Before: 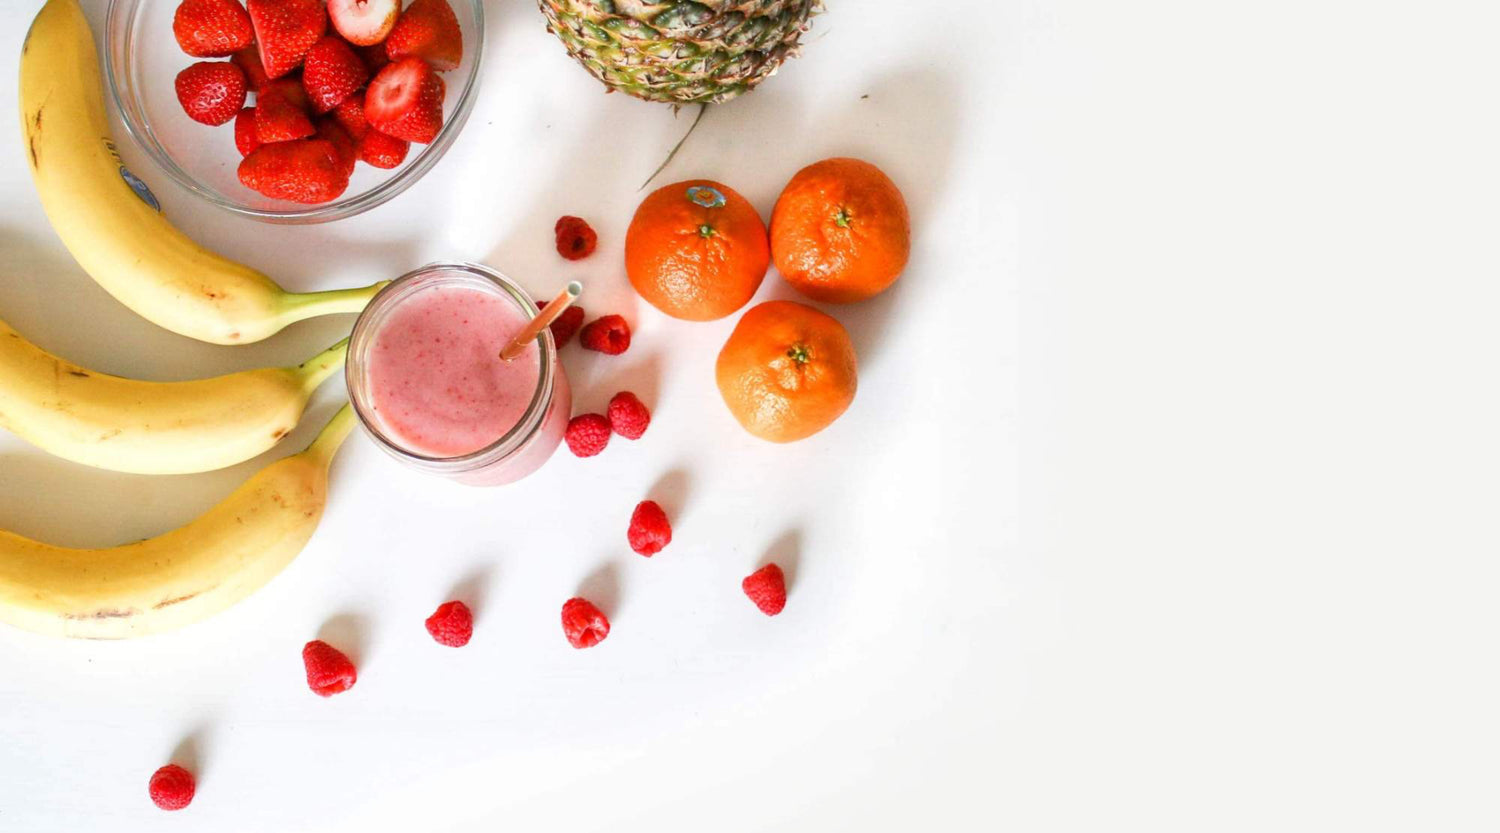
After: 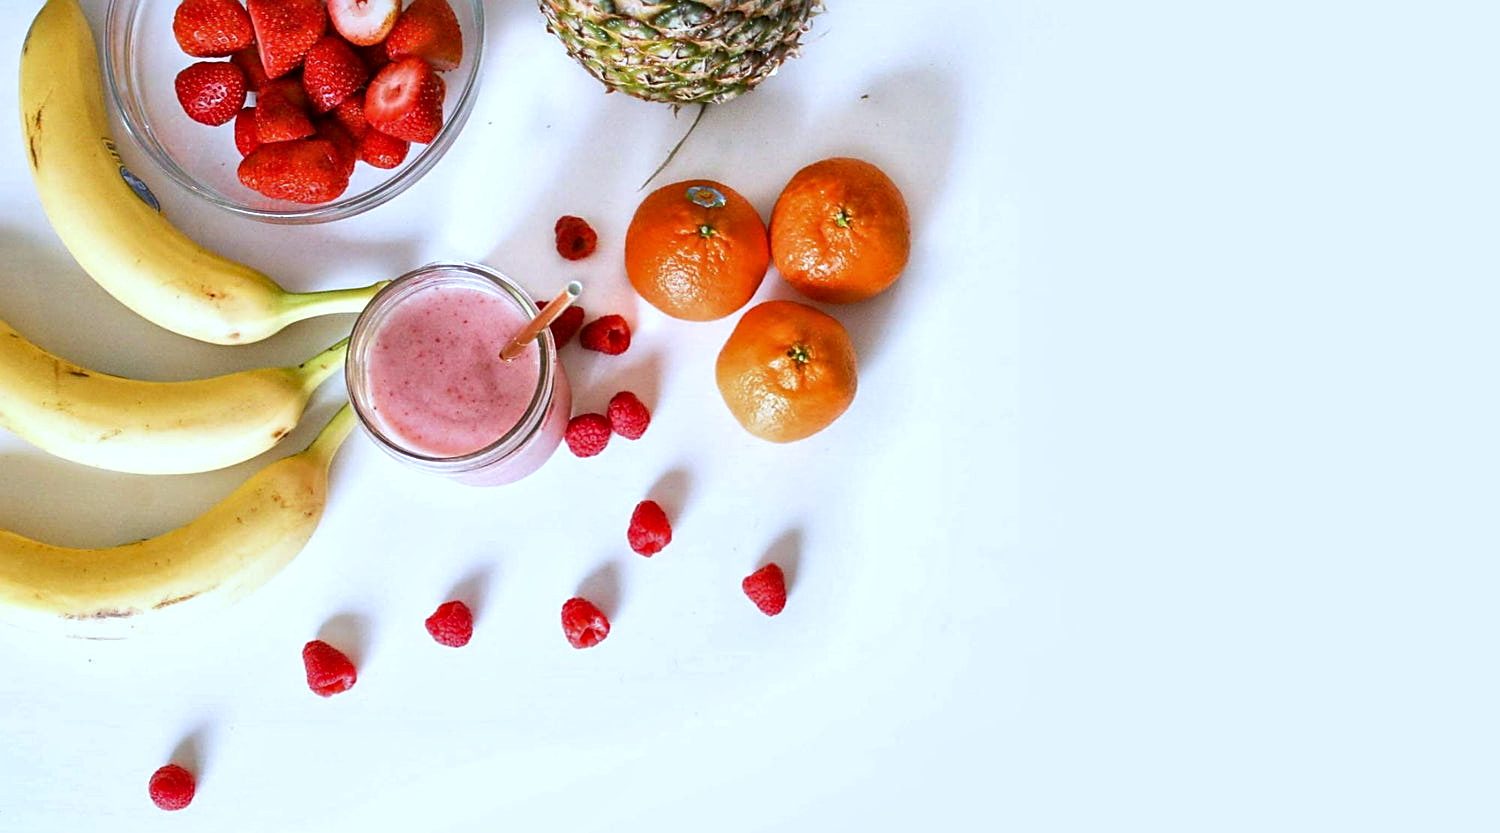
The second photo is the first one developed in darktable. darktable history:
white balance: red 0.926, green 1.003, blue 1.133
sharpen: on, module defaults
local contrast: mode bilateral grid, contrast 30, coarseness 25, midtone range 0.2
